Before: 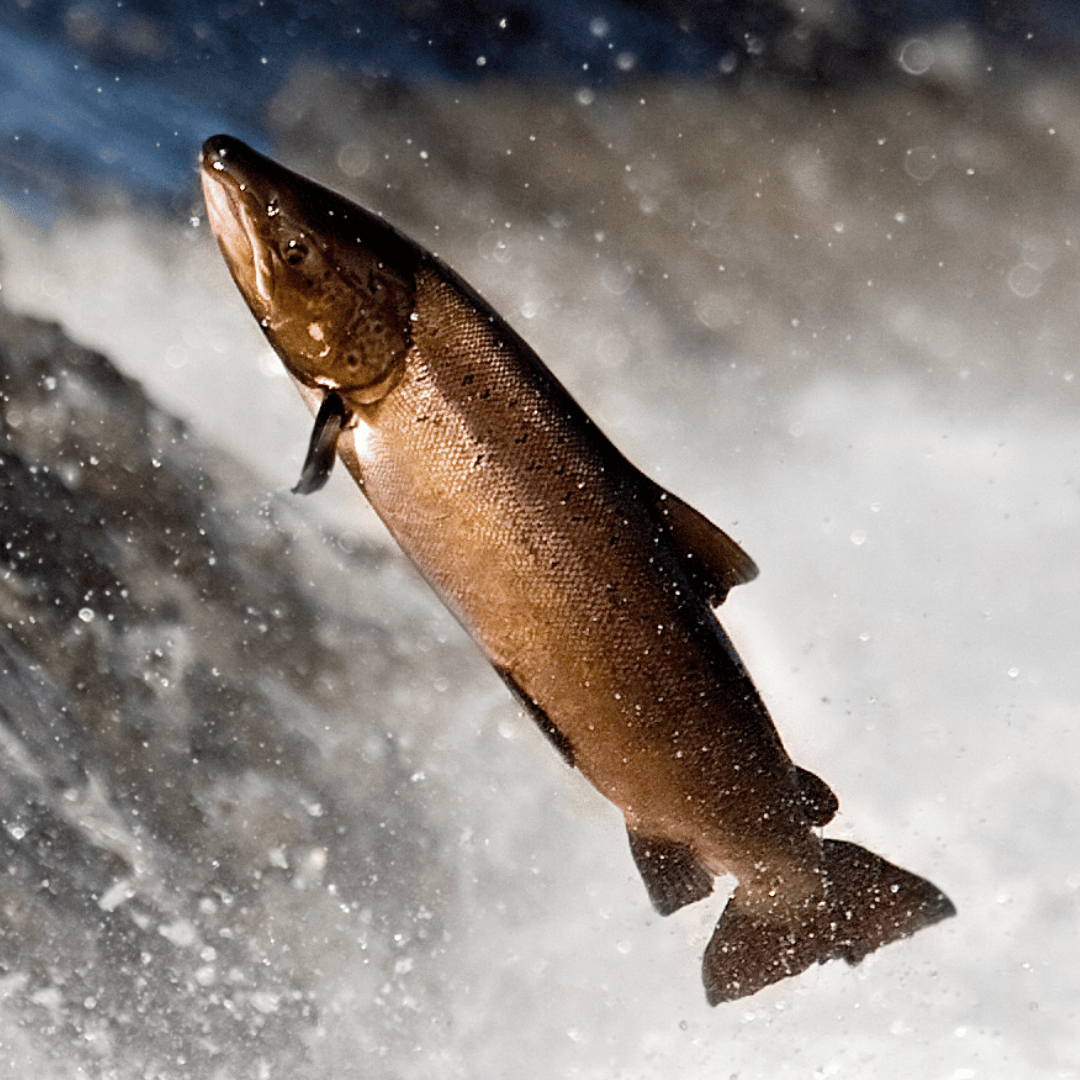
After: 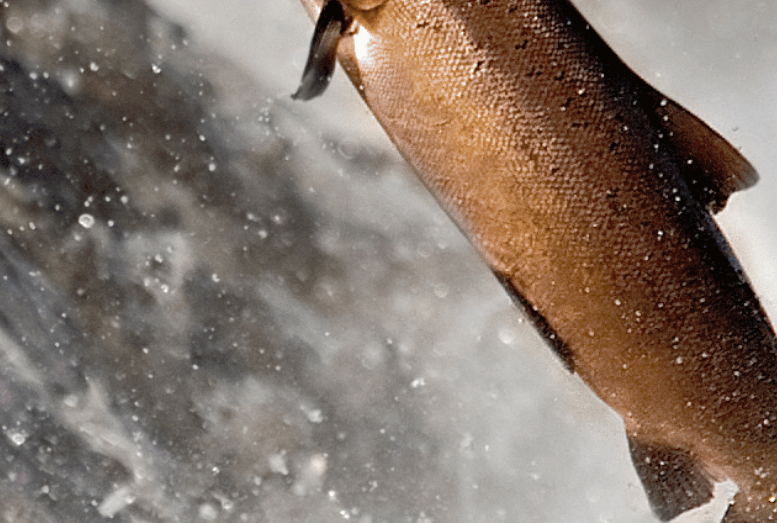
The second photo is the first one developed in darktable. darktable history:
crop: top 36.498%, right 27.964%, bottom 14.995%
shadows and highlights: on, module defaults
